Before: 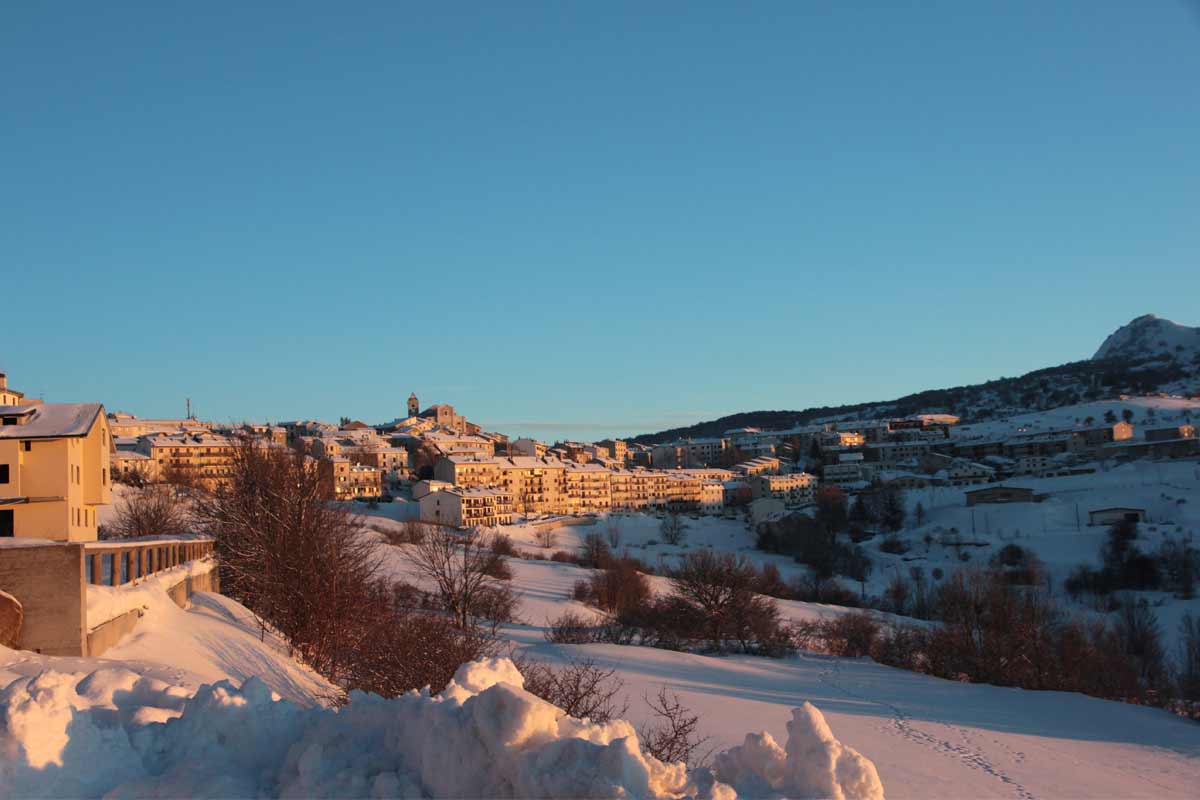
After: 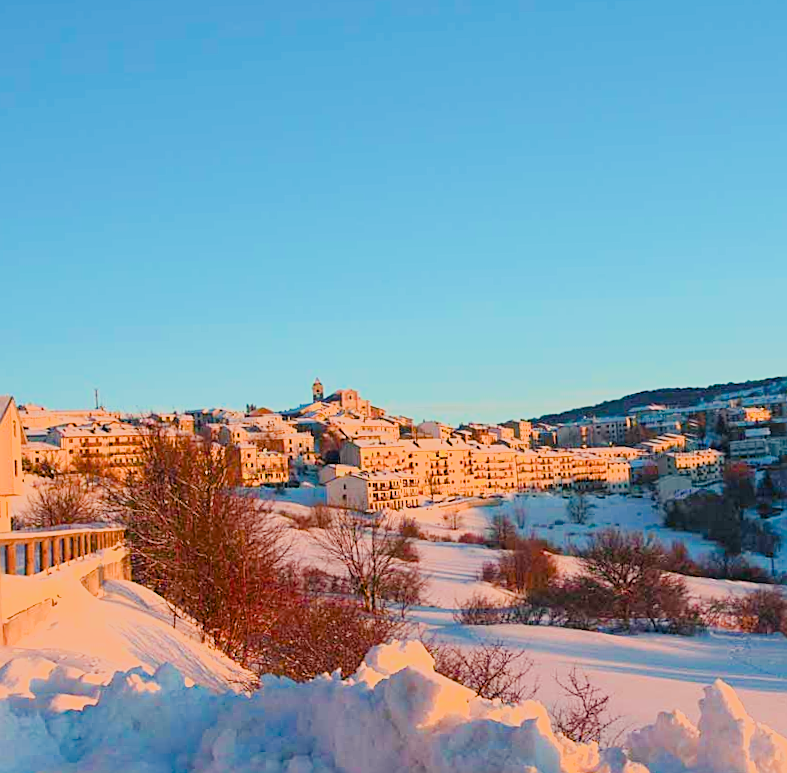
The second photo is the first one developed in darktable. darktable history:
sharpen: on, module defaults
filmic rgb: black relative exposure -7.65 EV, white relative exposure 4.56 EV, hardness 3.61, contrast 1.05
rotate and perspective: rotation -1.32°, lens shift (horizontal) -0.031, crop left 0.015, crop right 0.985, crop top 0.047, crop bottom 0.982
color balance rgb: shadows lift › chroma 1%, shadows lift › hue 240.84°, highlights gain › chroma 2%, highlights gain › hue 73.2°, global offset › luminance -0.5%, perceptual saturation grading › global saturation 20%, perceptual saturation grading › highlights -25%, perceptual saturation grading › shadows 50%, global vibrance 25.26%
exposure: black level correction 0, exposure 1.379 EV, compensate exposure bias true, compensate highlight preservation false
crop and rotate: left 6.617%, right 26.717%
lowpass: radius 0.1, contrast 0.85, saturation 1.1, unbound 0
